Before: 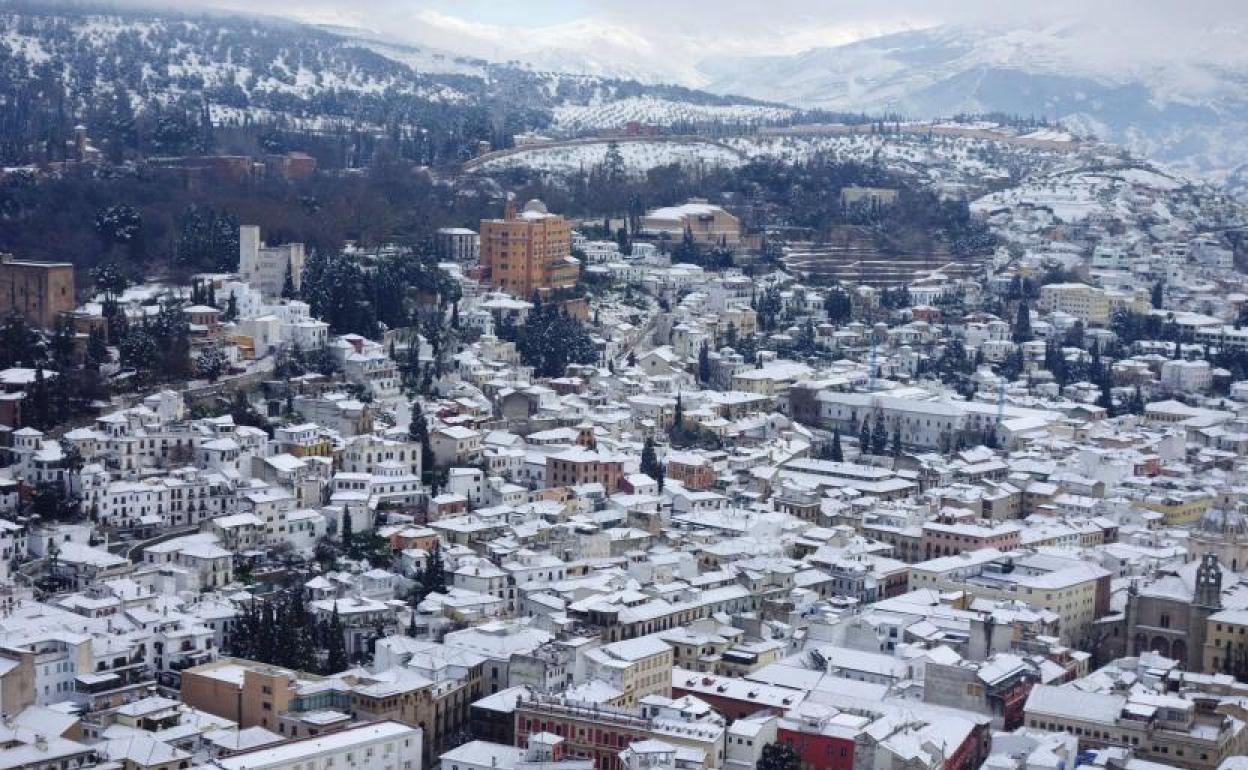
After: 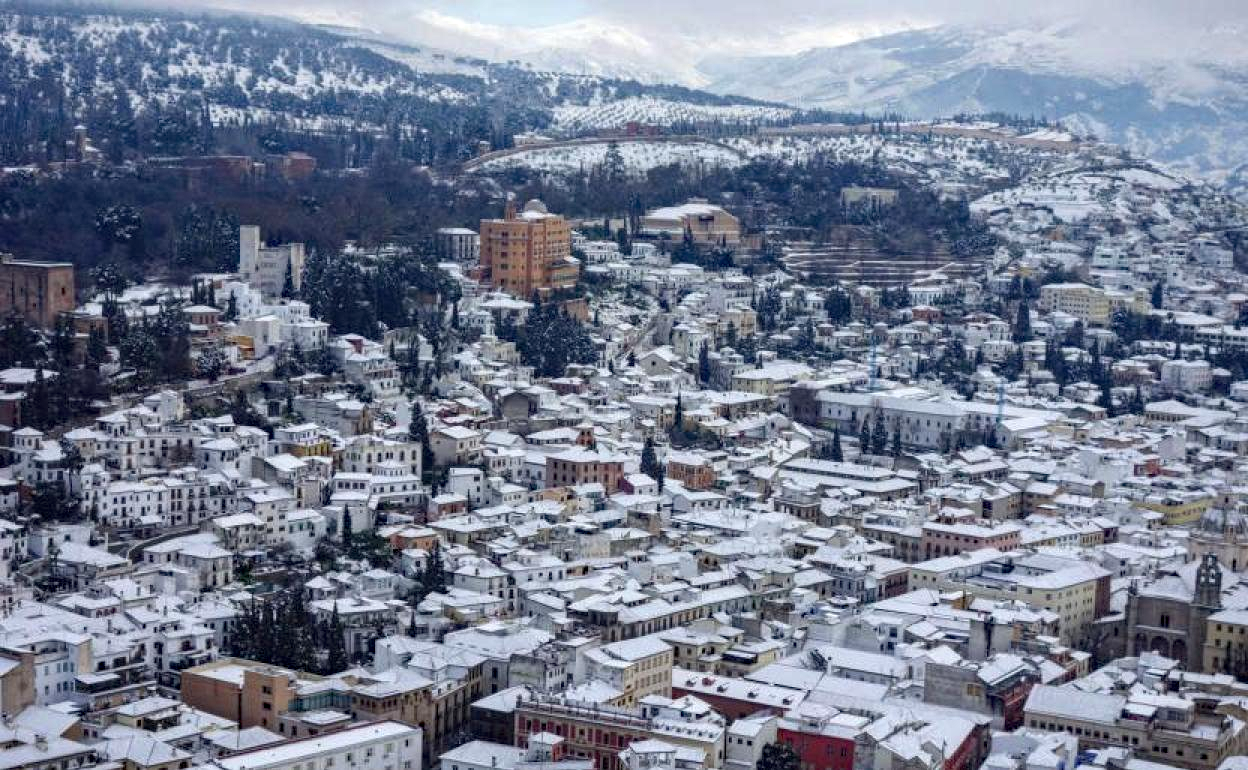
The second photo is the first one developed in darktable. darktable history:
local contrast: on, module defaults
haze removal: strength 0.29, distance 0.25, compatibility mode true, adaptive false
